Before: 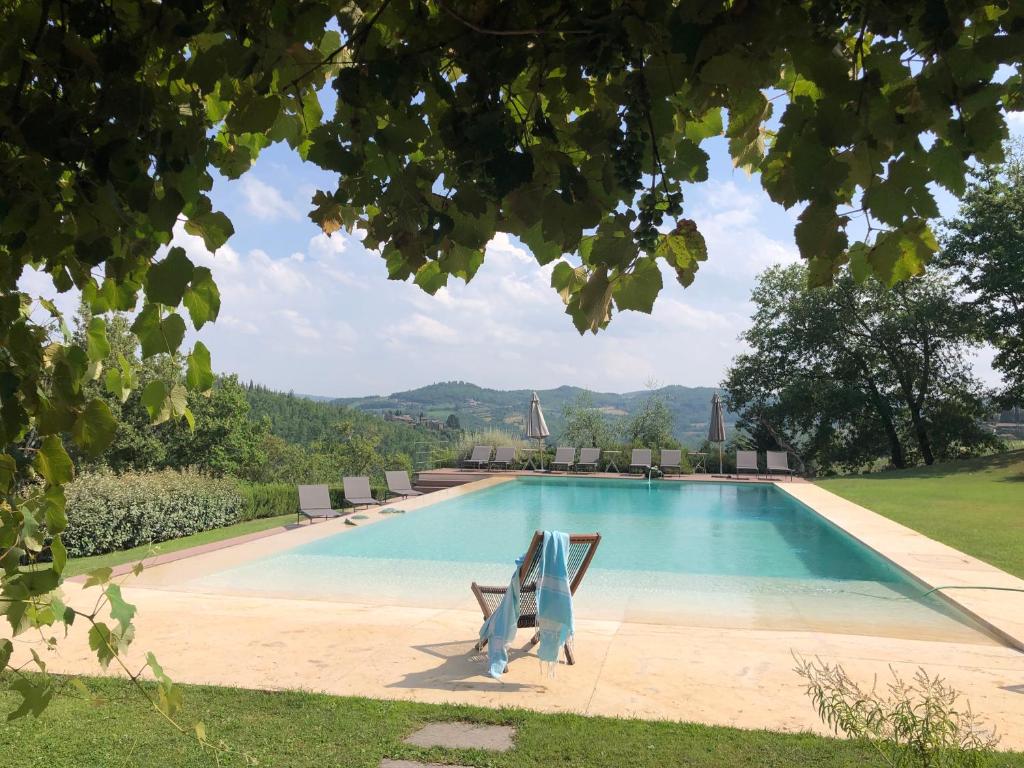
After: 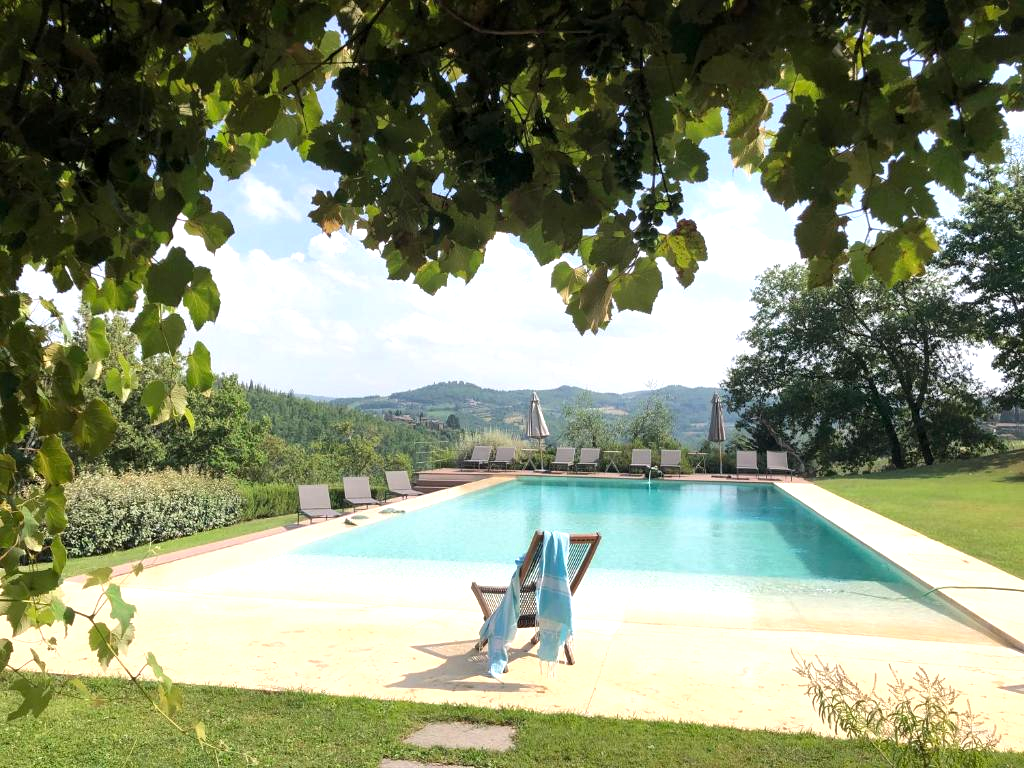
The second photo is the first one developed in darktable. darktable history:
levels: levels [0, 0.43, 0.859]
local contrast: mode bilateral grid, contrast 19, coarseness 49, detail 132%, midtone range 0.2
